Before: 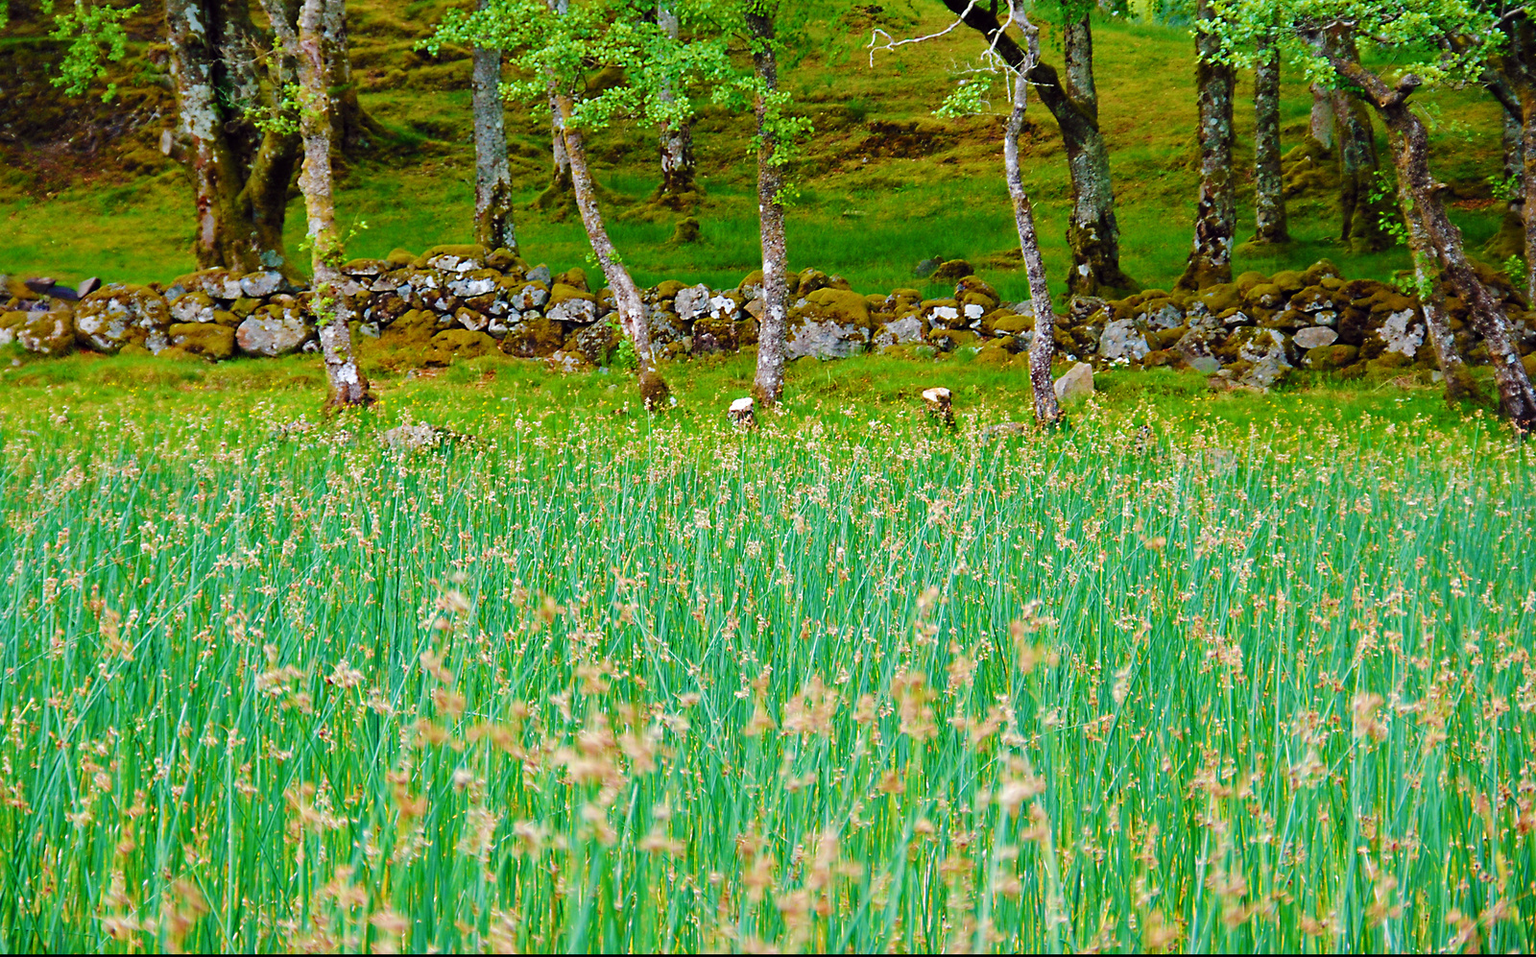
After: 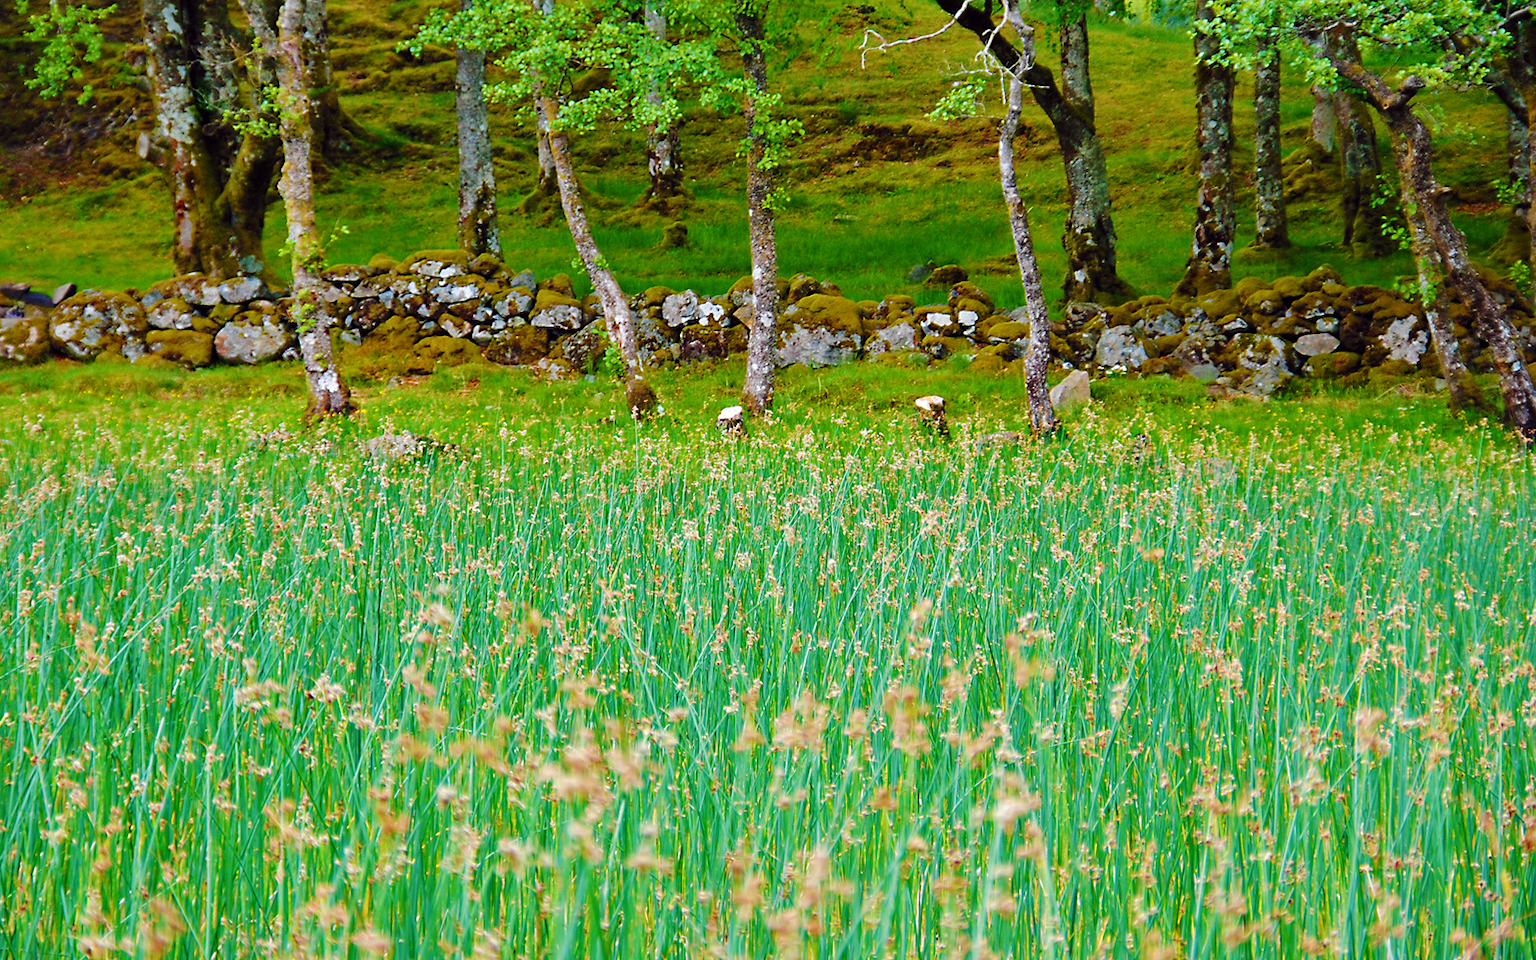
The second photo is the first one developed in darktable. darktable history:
crop: left 1.738%, right 0.272%, bottom 1.679%
